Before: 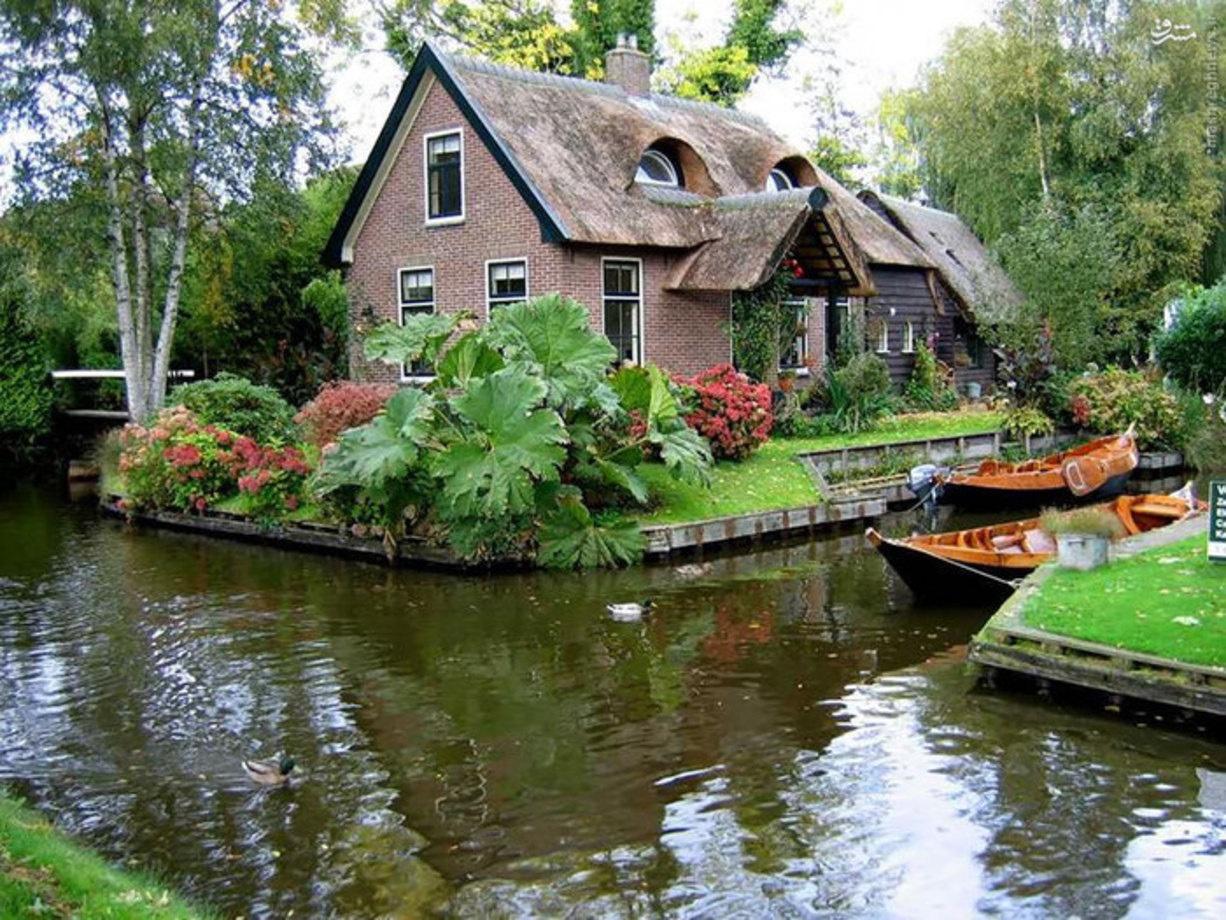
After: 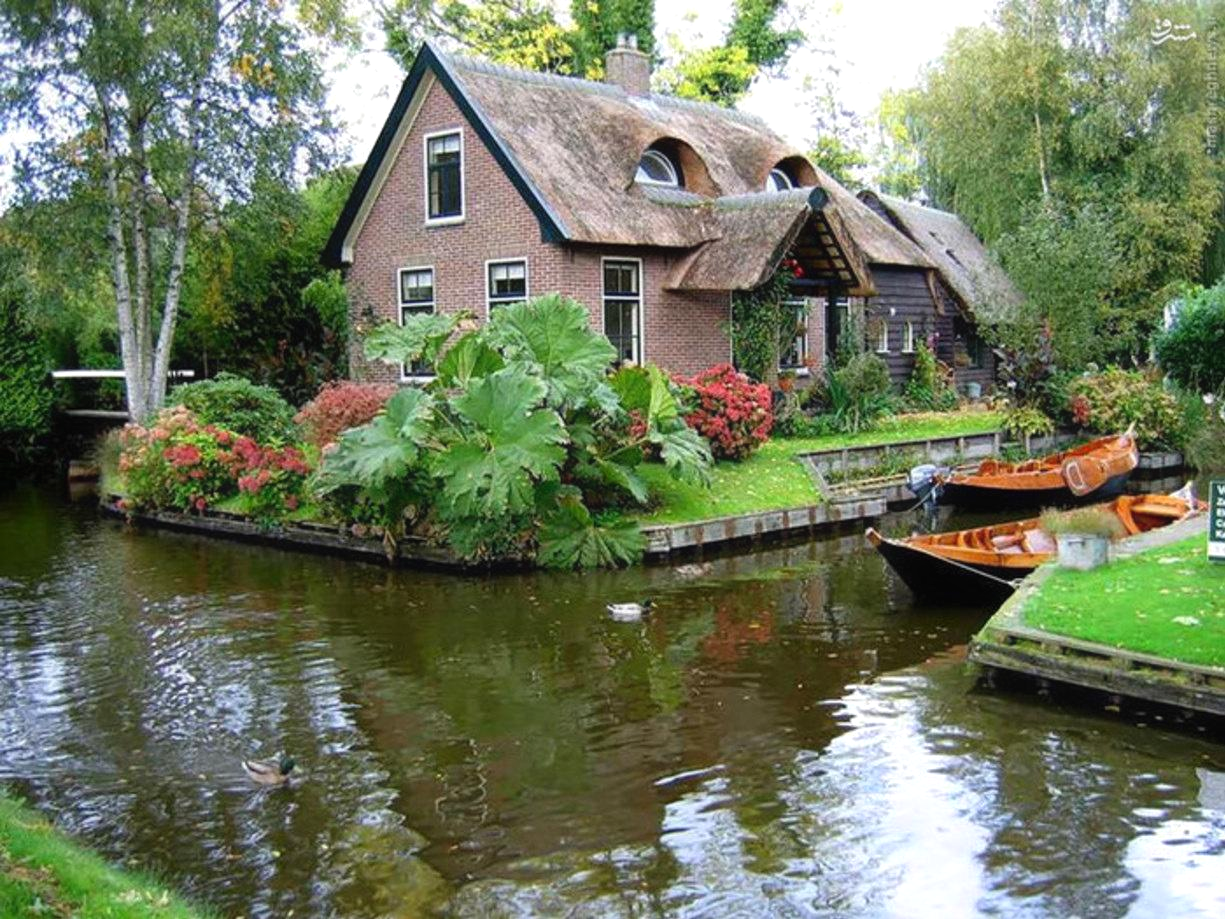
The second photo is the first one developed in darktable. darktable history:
contrast equalizer: y [[0.5, 0.488, 0.462, 0.461, 0.491, 0.5], [0.5 ×6], [0.5 ×6], [0 ×6], [0 ×6]]
exposure: black level correction 0, exposure 0.2 EV, compensate highlight preservation false
